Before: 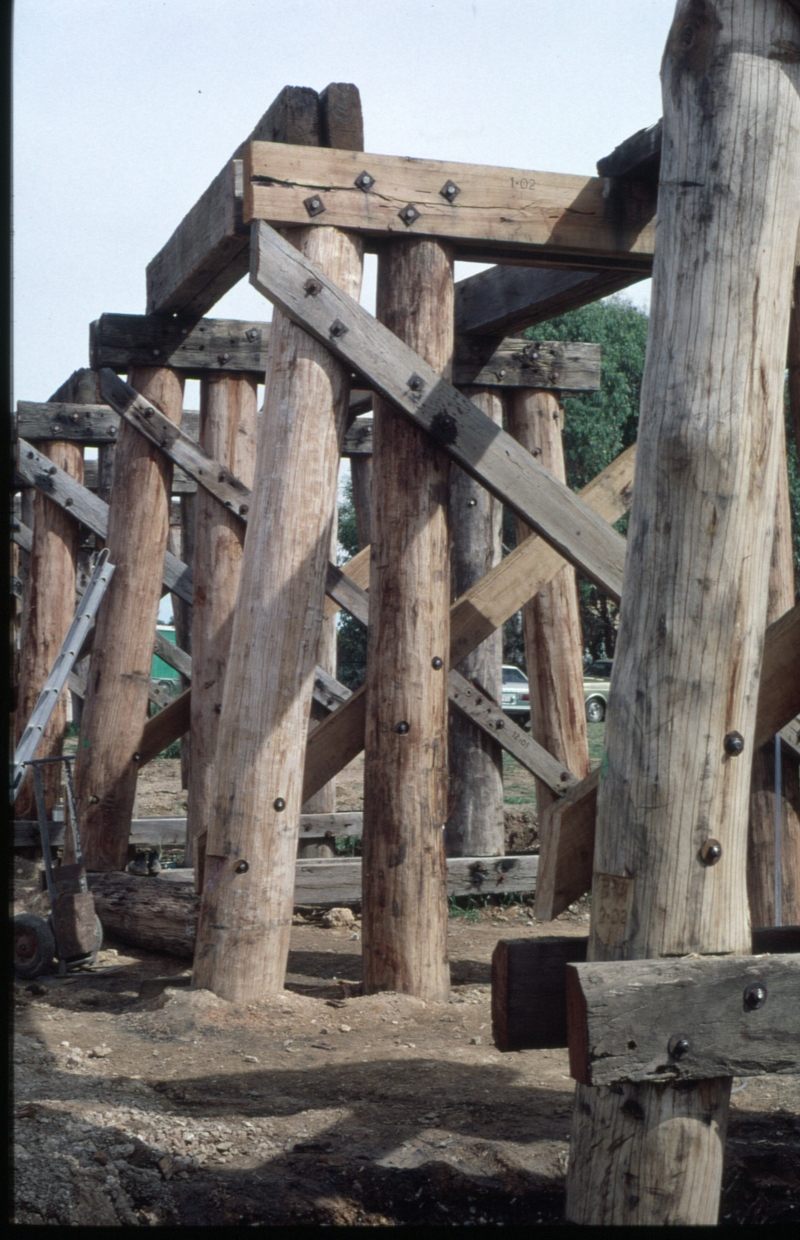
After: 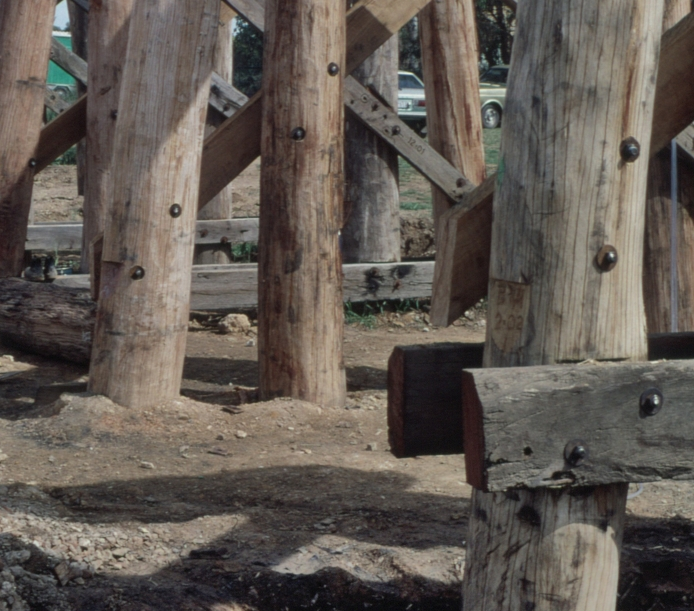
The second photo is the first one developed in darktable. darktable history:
crop and rotate: left 13.23%, top 47.955%, bottom 2.719%
shadows and highlights: shadows 80, white point adjustment -9.03, highlights -61.26, soften with gaussian
